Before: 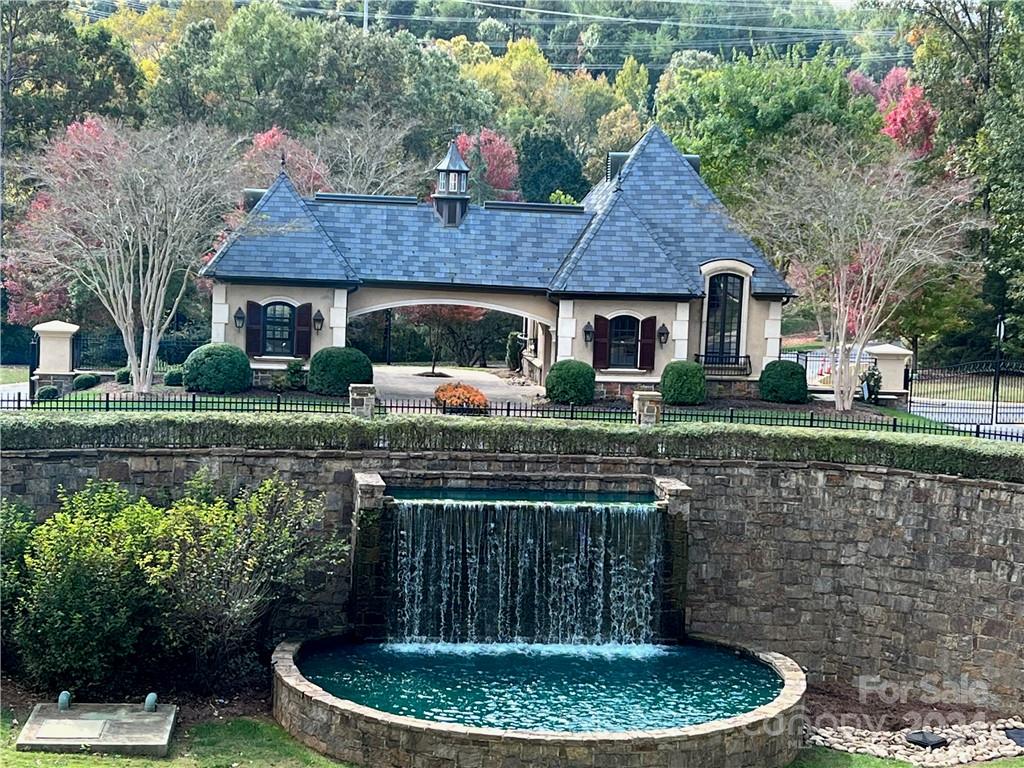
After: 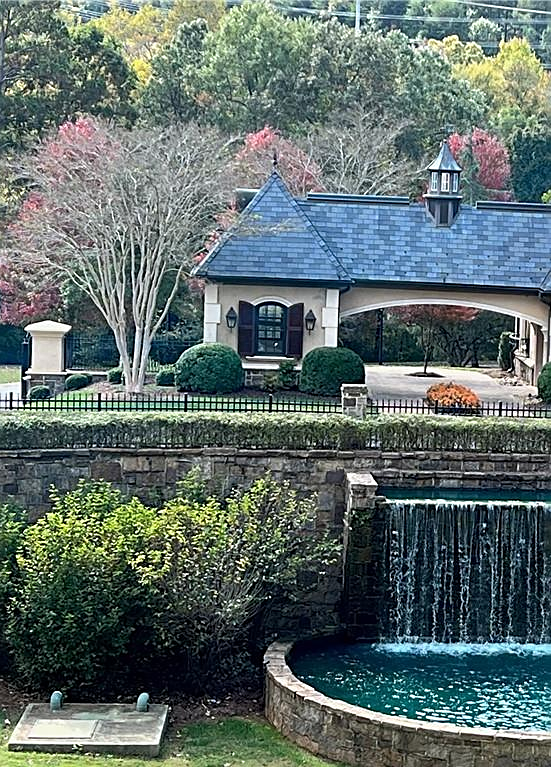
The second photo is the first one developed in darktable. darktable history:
color correction: highlights a* 0.059, highlights b* -0.906
sharpen: on, module defaults
crop: left 0.821%, right 45.368%, bottom 0.081%
